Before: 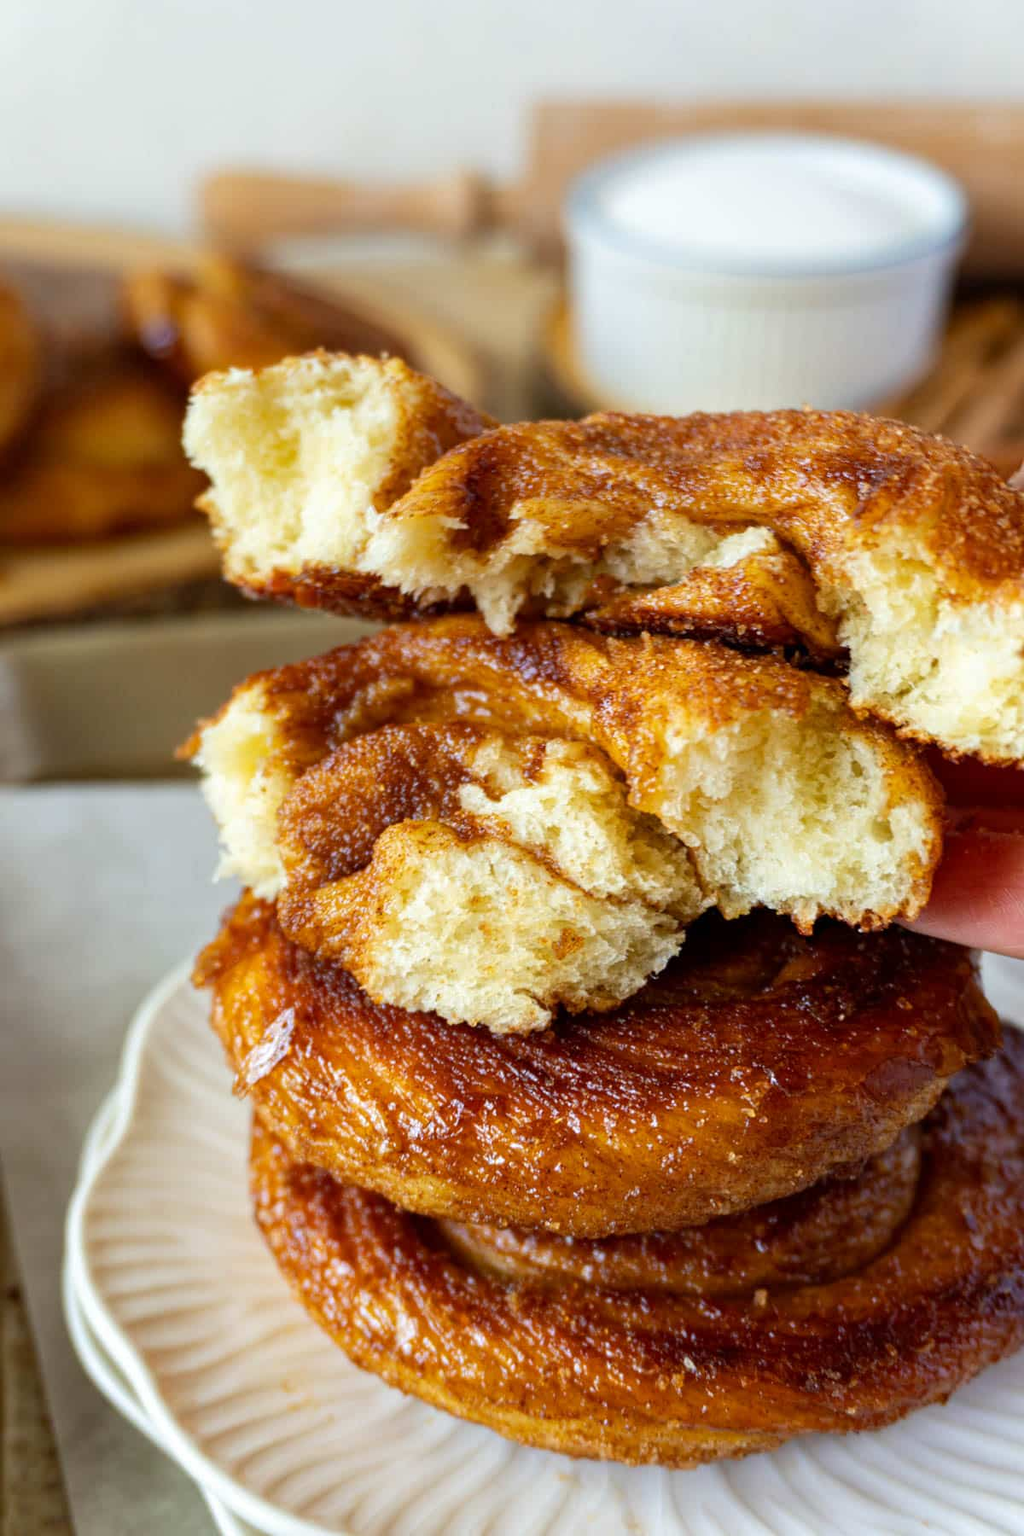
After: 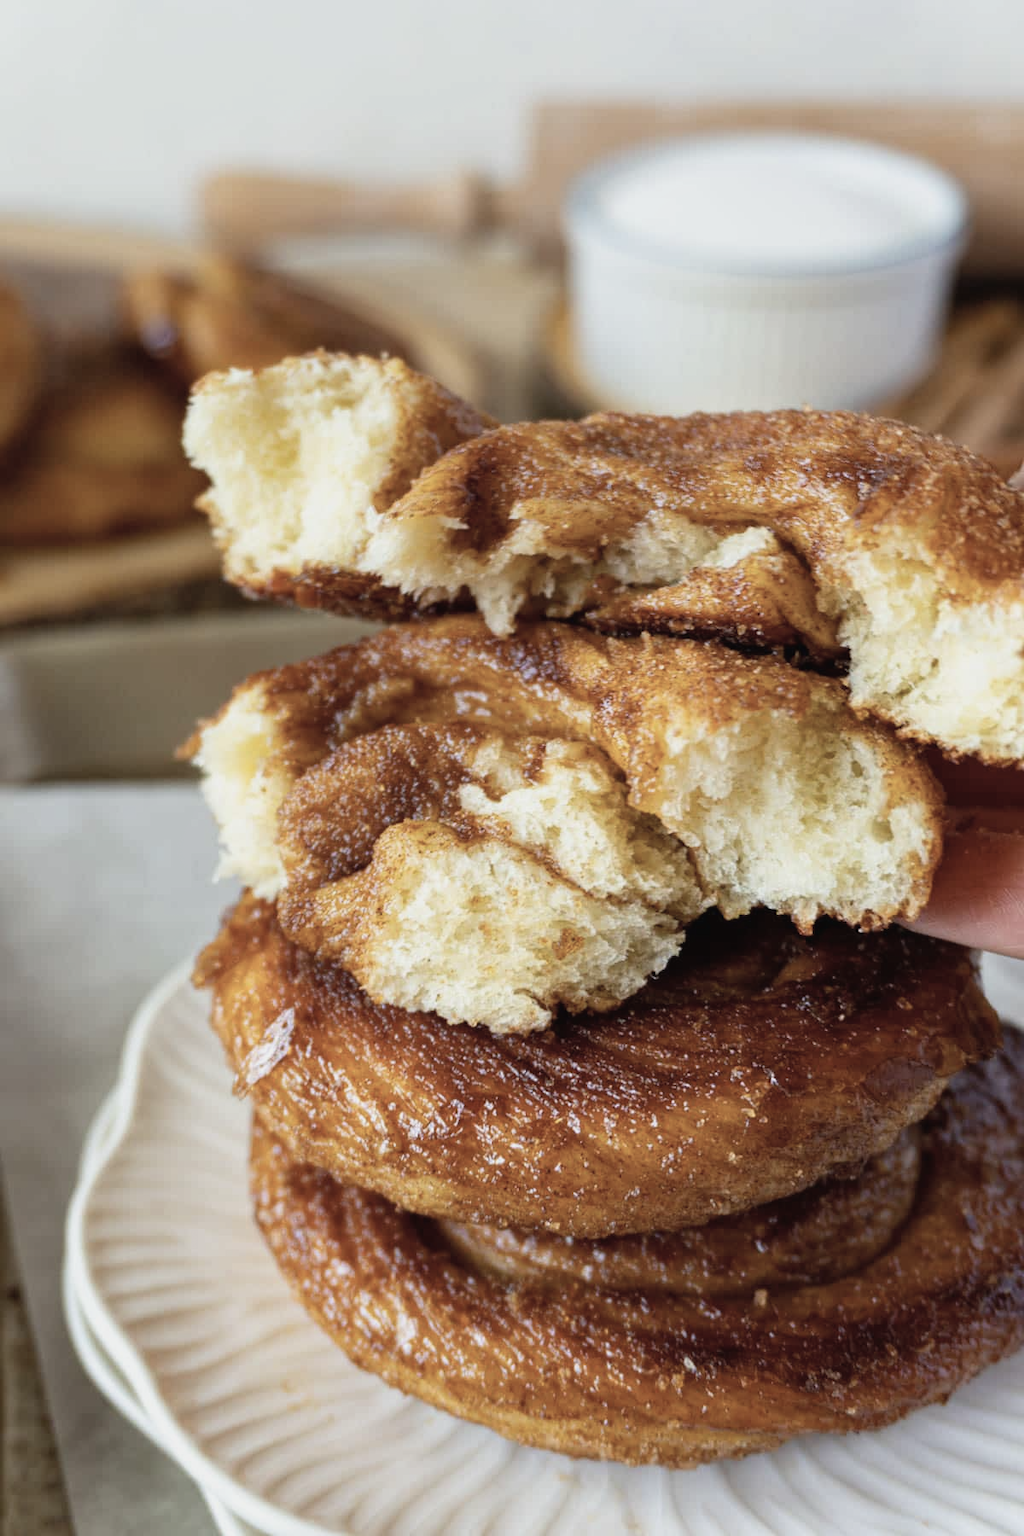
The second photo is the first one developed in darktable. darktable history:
contrast brightness saturation: contrast -0.042, saturation -0.394
tone equalizer: mask exposure compensation -0.506 EV
filmic rgb: black relative exposure -16 EV, white relative exposure 2.94 EV, hardness 10
